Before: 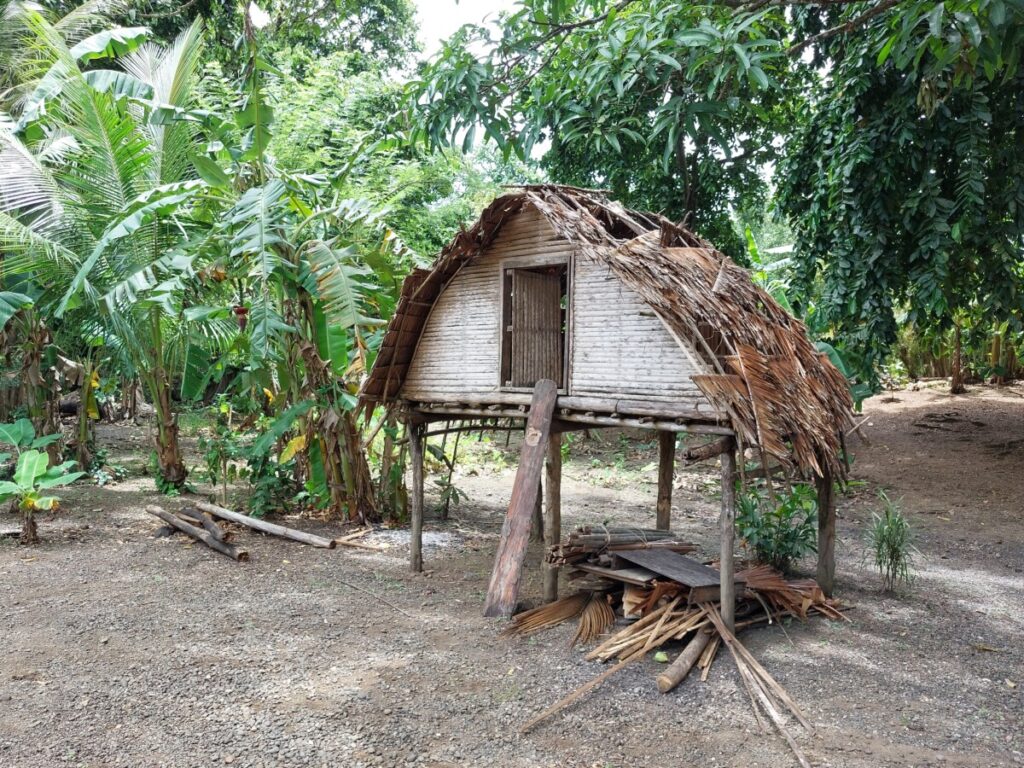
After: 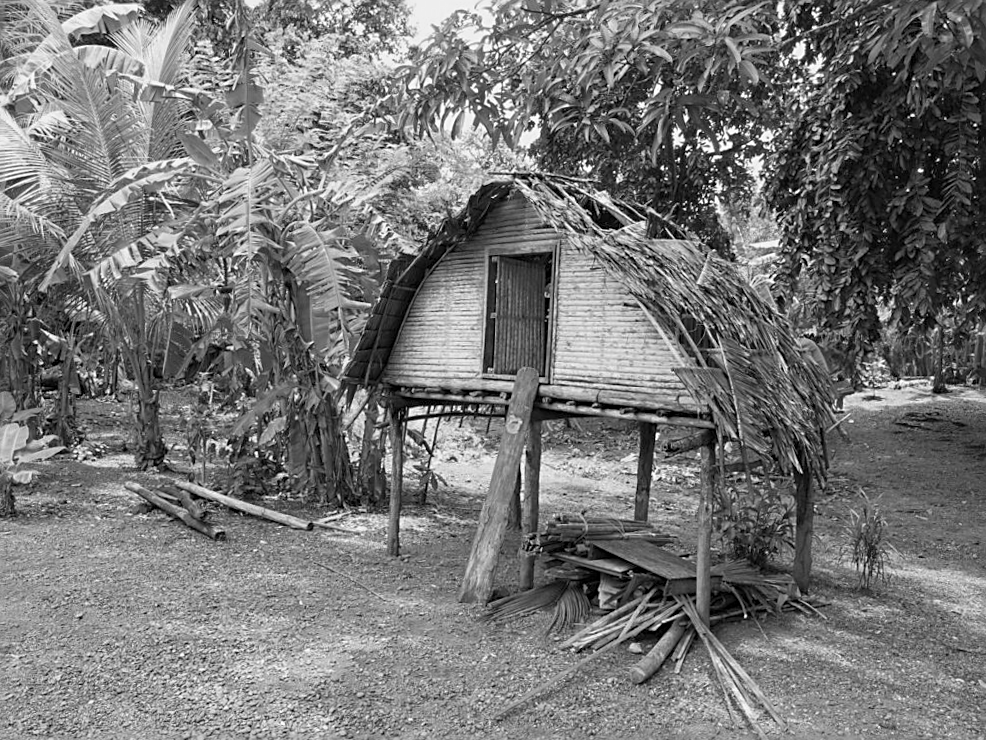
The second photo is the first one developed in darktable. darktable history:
color zones: curves: ch0 [(0, 0.613) (0.01, 0.613) (0.245, 0.448) (0.498, 0.529) (0.642, 0.665) (0.879, 0.777) (0.99, 0.613)]; ch1 [(0, 0) (0.143, 0) (0.286, 0) (0.429, 0) (0.571, 0) (0.714, 0) (0.857, 0)]
color correction: highlights a* 5.68, highlights b* 33.55, shadows a* -25.44, shadows b* 3.89
crop and rotate: angle -1.63°
sharpen: on, module defaults
